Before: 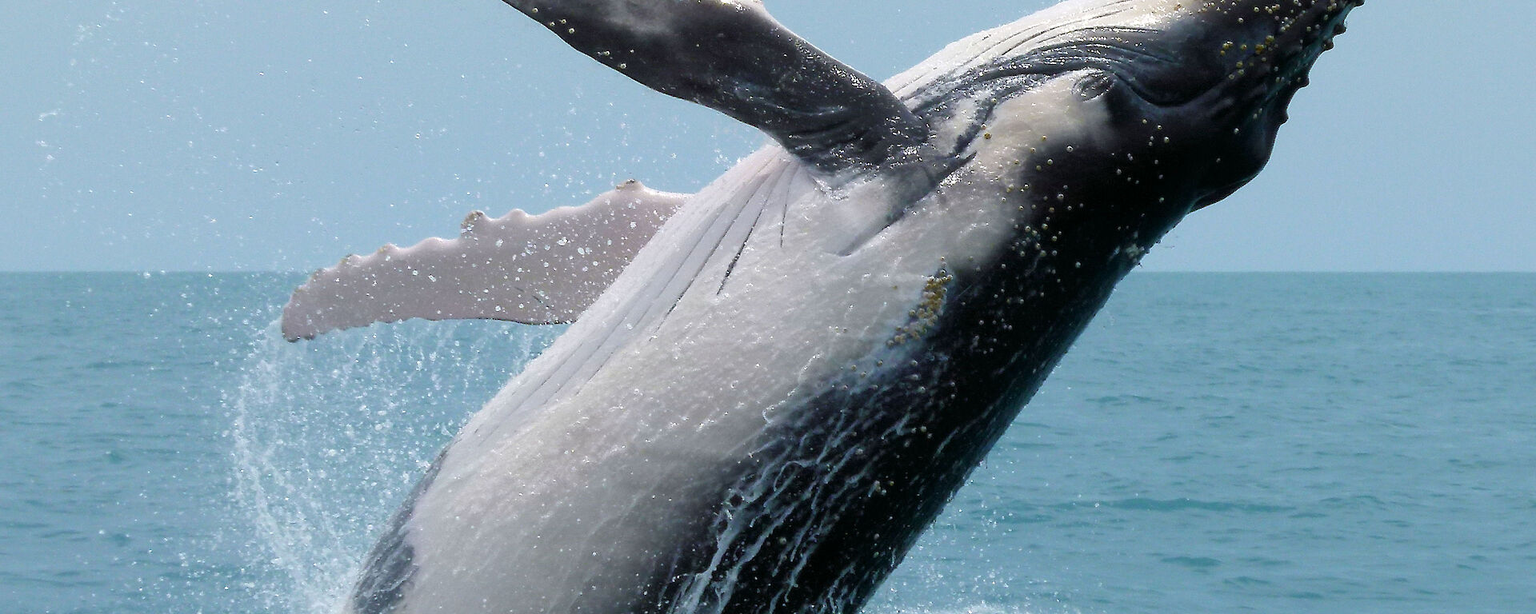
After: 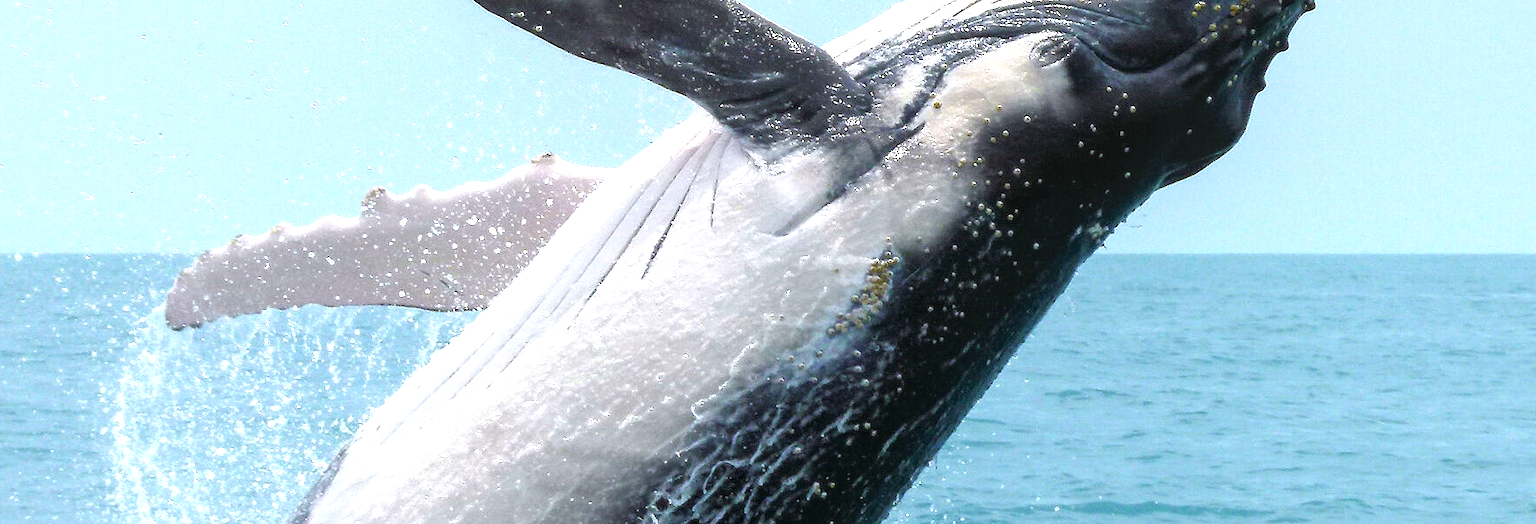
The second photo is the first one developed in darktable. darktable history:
crop: left 8.53%, top 6.534%, bottom 15.296%
local contrast: on, module defaults
exposure: exposure 0.947 EV, compensate exposure bias true, compensate highlight preservation false
